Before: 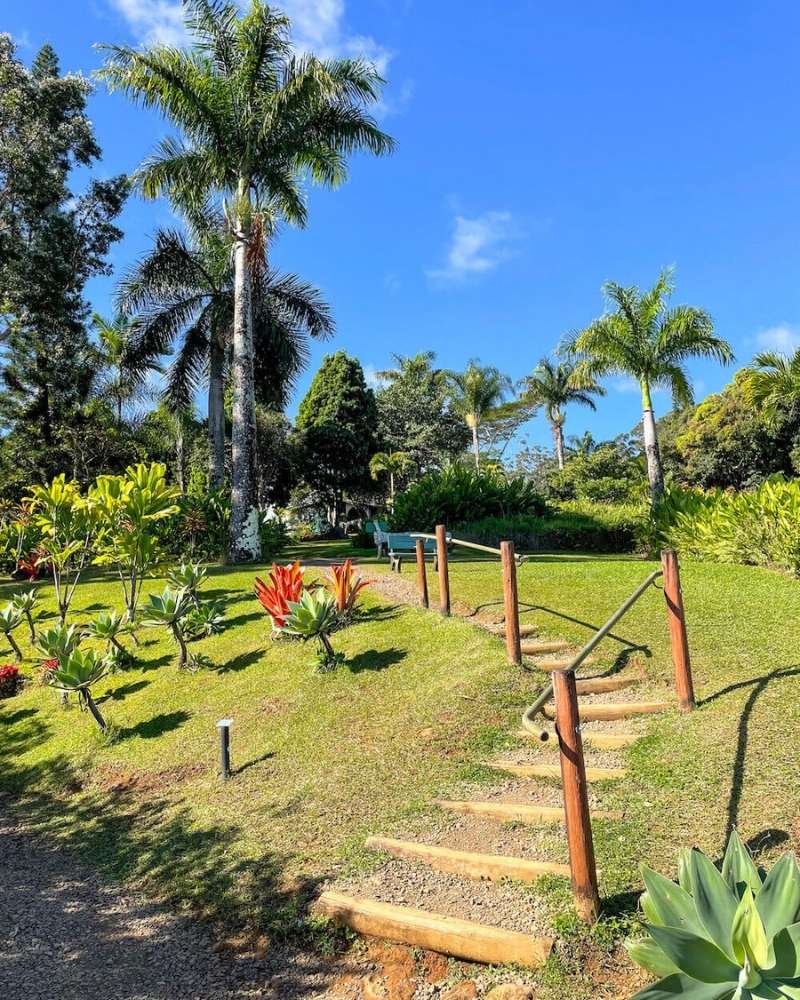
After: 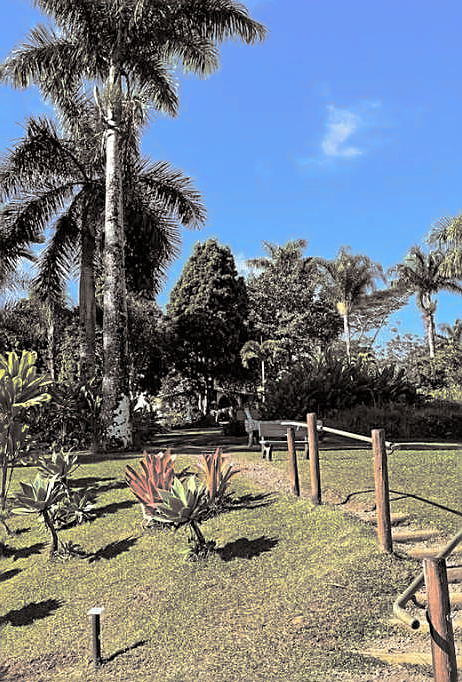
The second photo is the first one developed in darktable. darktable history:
crop: left 16.202%, top 11.208%, right 26.045%, bottom 20.557%
sharpen: on, module defaults
split-toning: shadows › hue 26°, shadows › saturation 0.09, highlights › hue 40°, highlights › saturation 0.18, balance -63, compress 0%
